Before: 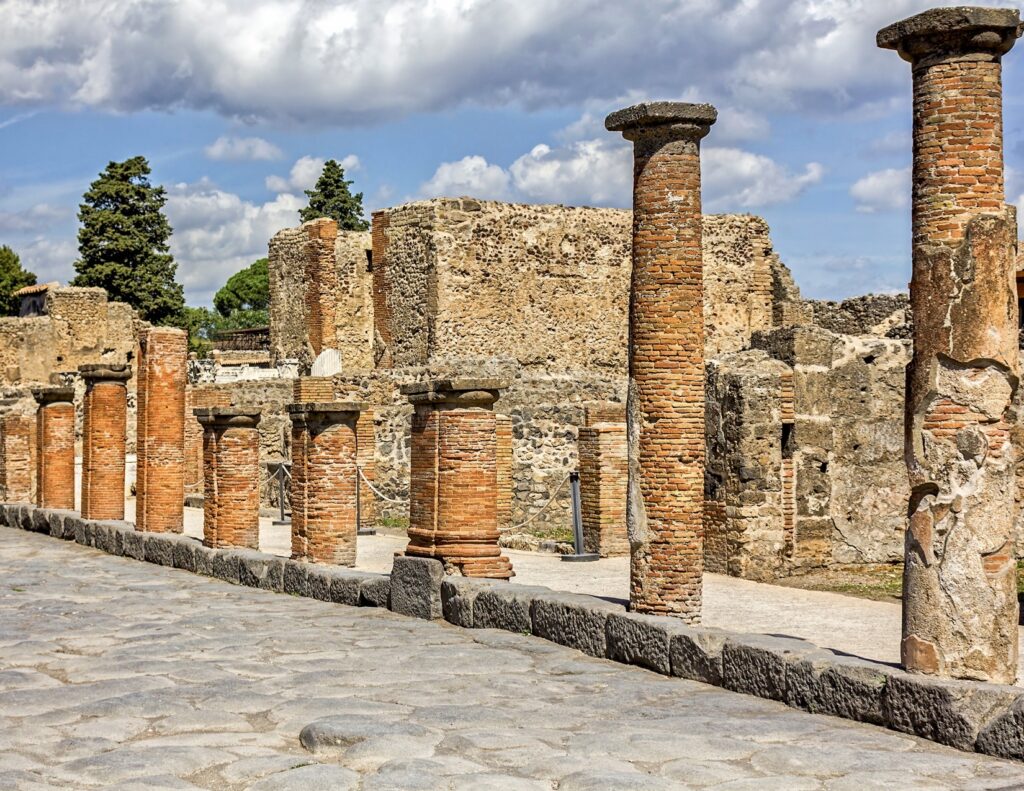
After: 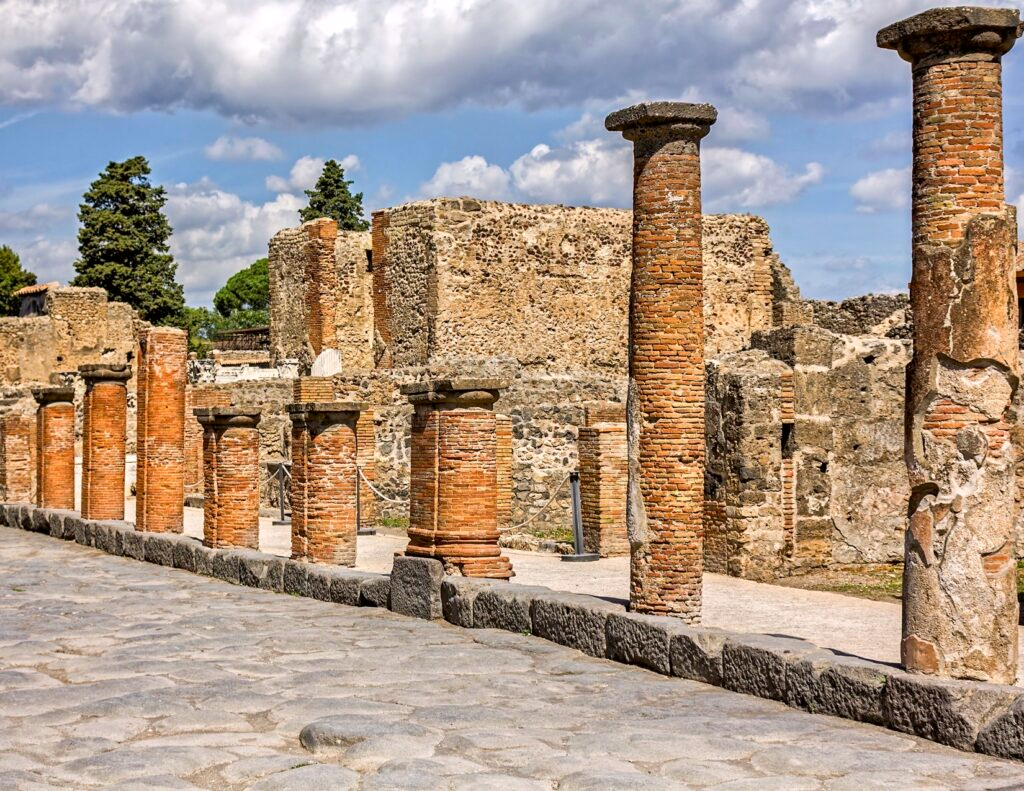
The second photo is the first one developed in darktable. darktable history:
local contrast: mode bilateral grid, contrast 100, coarseness 100, detail 108%, midtone range 0.2
color correction: highlights a* 3, highlights b* -1.38, shadows a* -0.051, shadows b* 1.87, saturation 0.984
